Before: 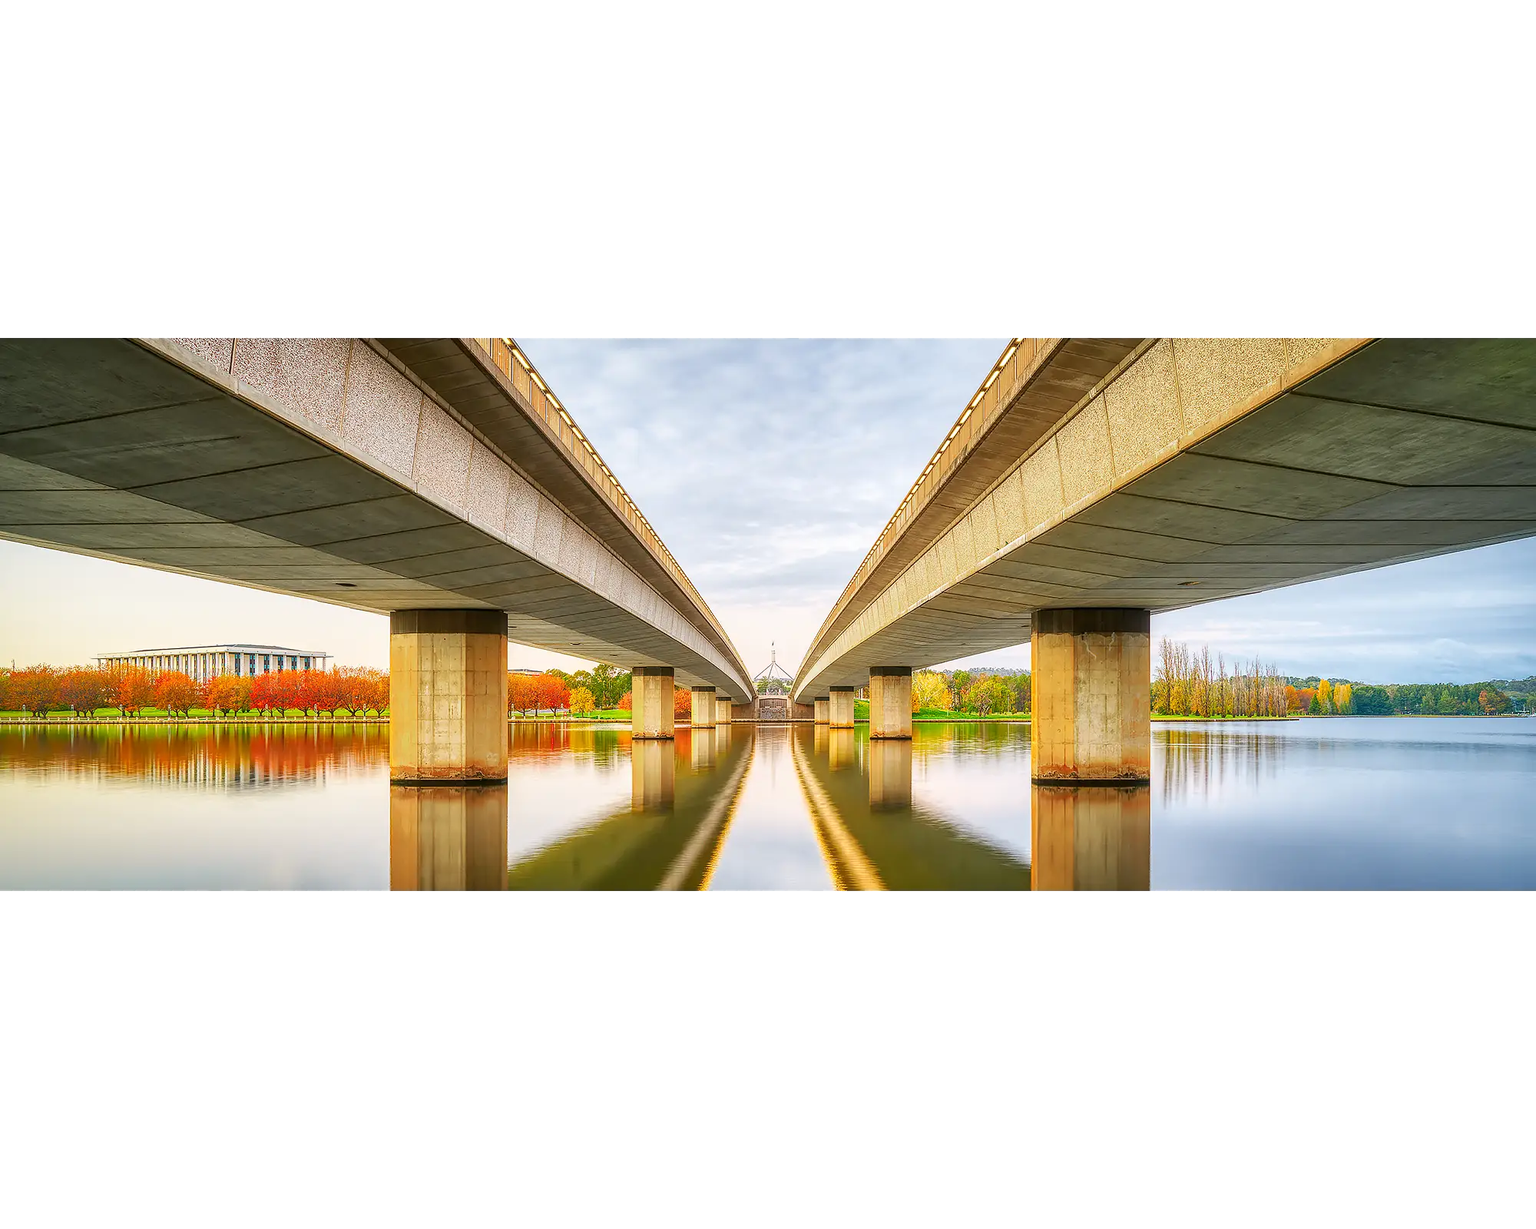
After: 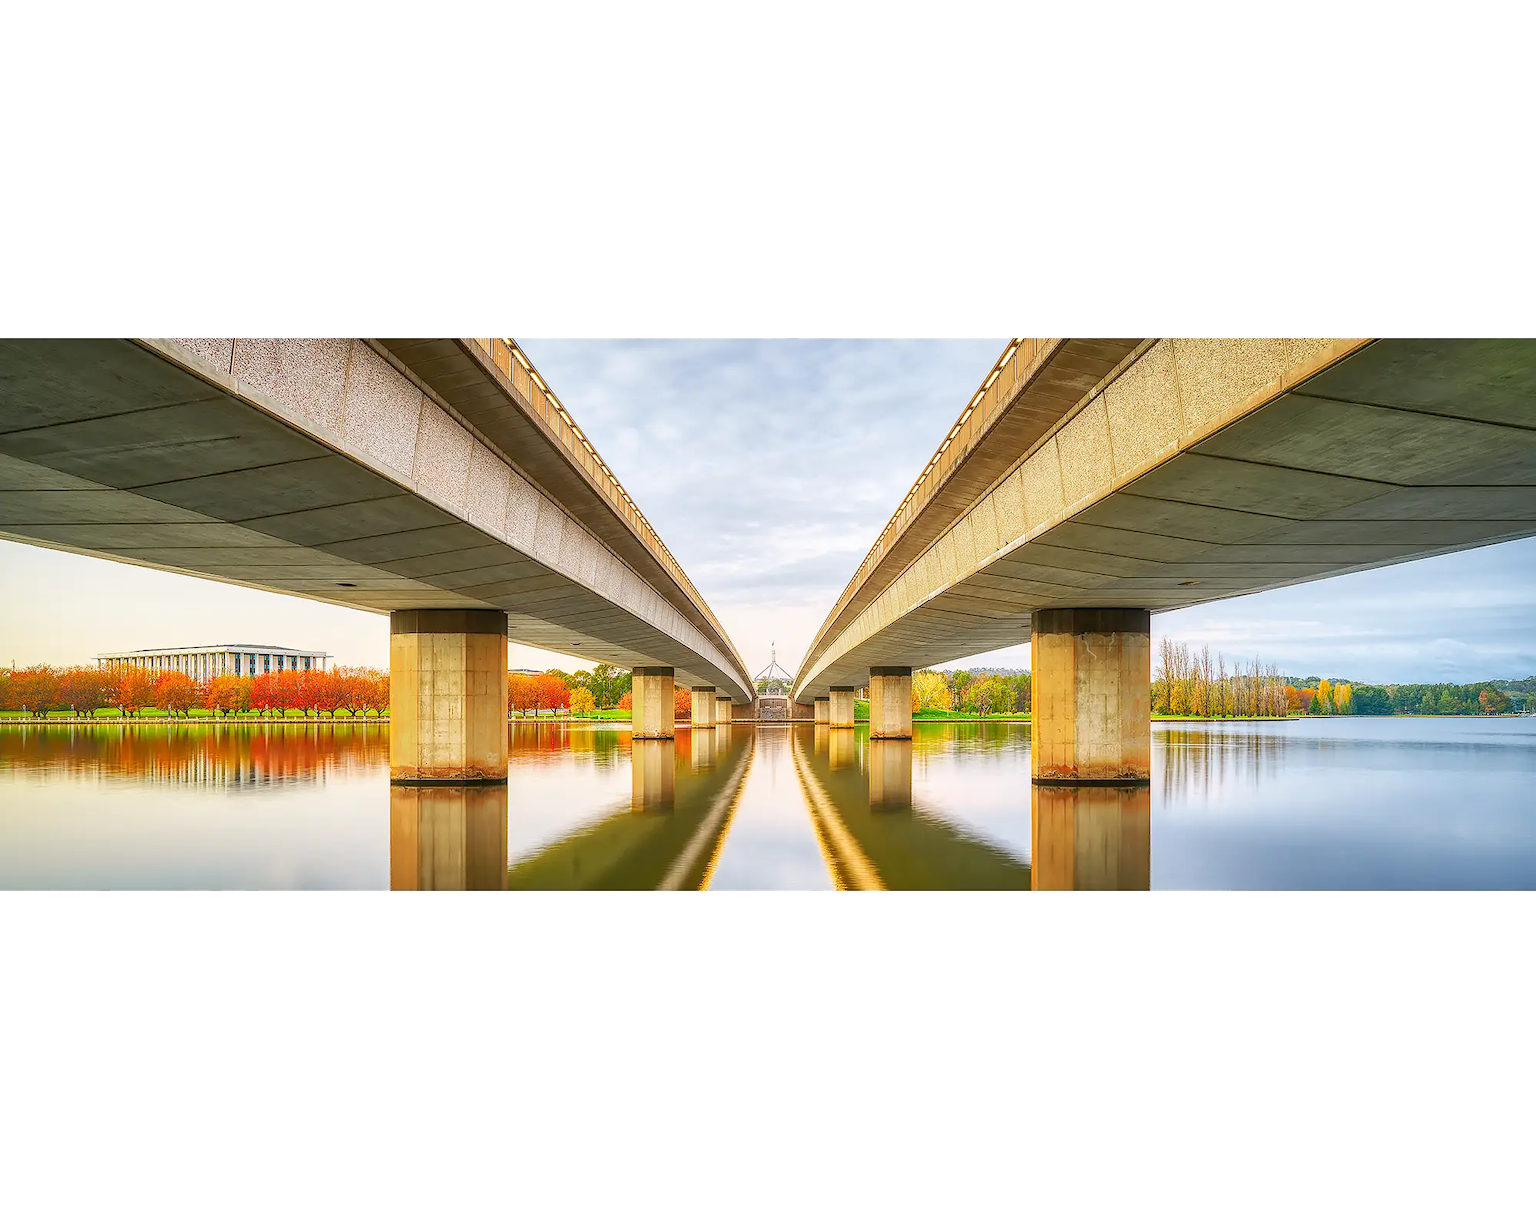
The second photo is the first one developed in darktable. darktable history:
shadows and highlights: shadows 43.06, highlights 6.94
tone equalizer: on, module defaults
